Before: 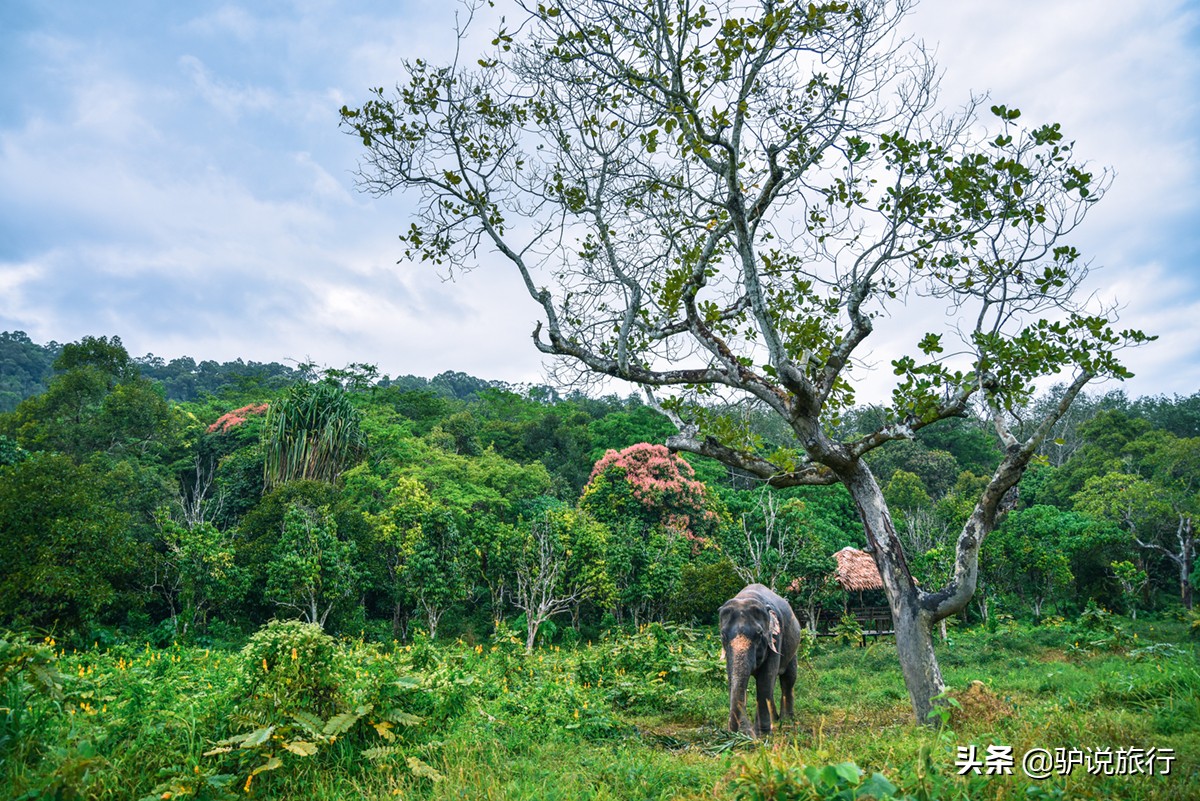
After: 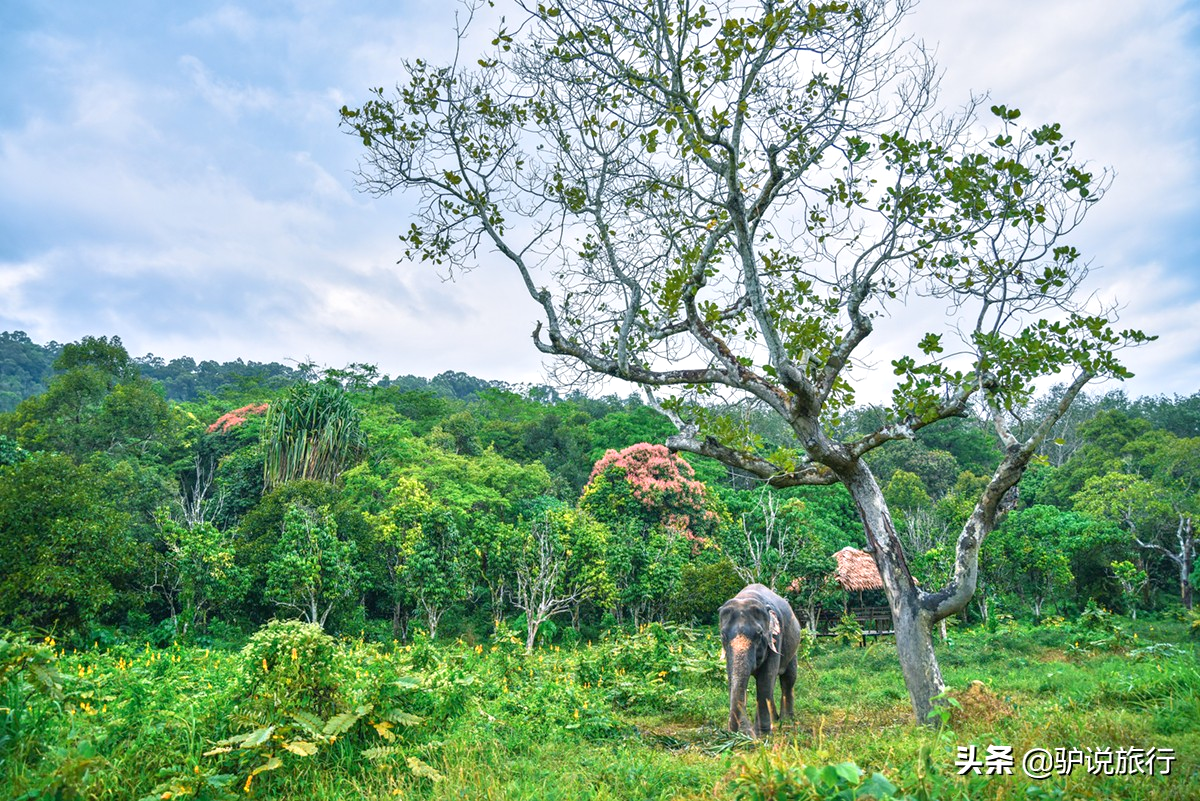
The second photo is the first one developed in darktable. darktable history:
tone equalizer: -8 EV 0.984 EV, -7 EV 1.02 EV, -6 EV 1.02 EV, -5 EV 1.02 EV, -4 EV 1.01 EV, -3 EV 0.764 EV, -2 EV 0.527 EV, -1 EV 0.251 EV, mask exposure compensation -0.502 EV
